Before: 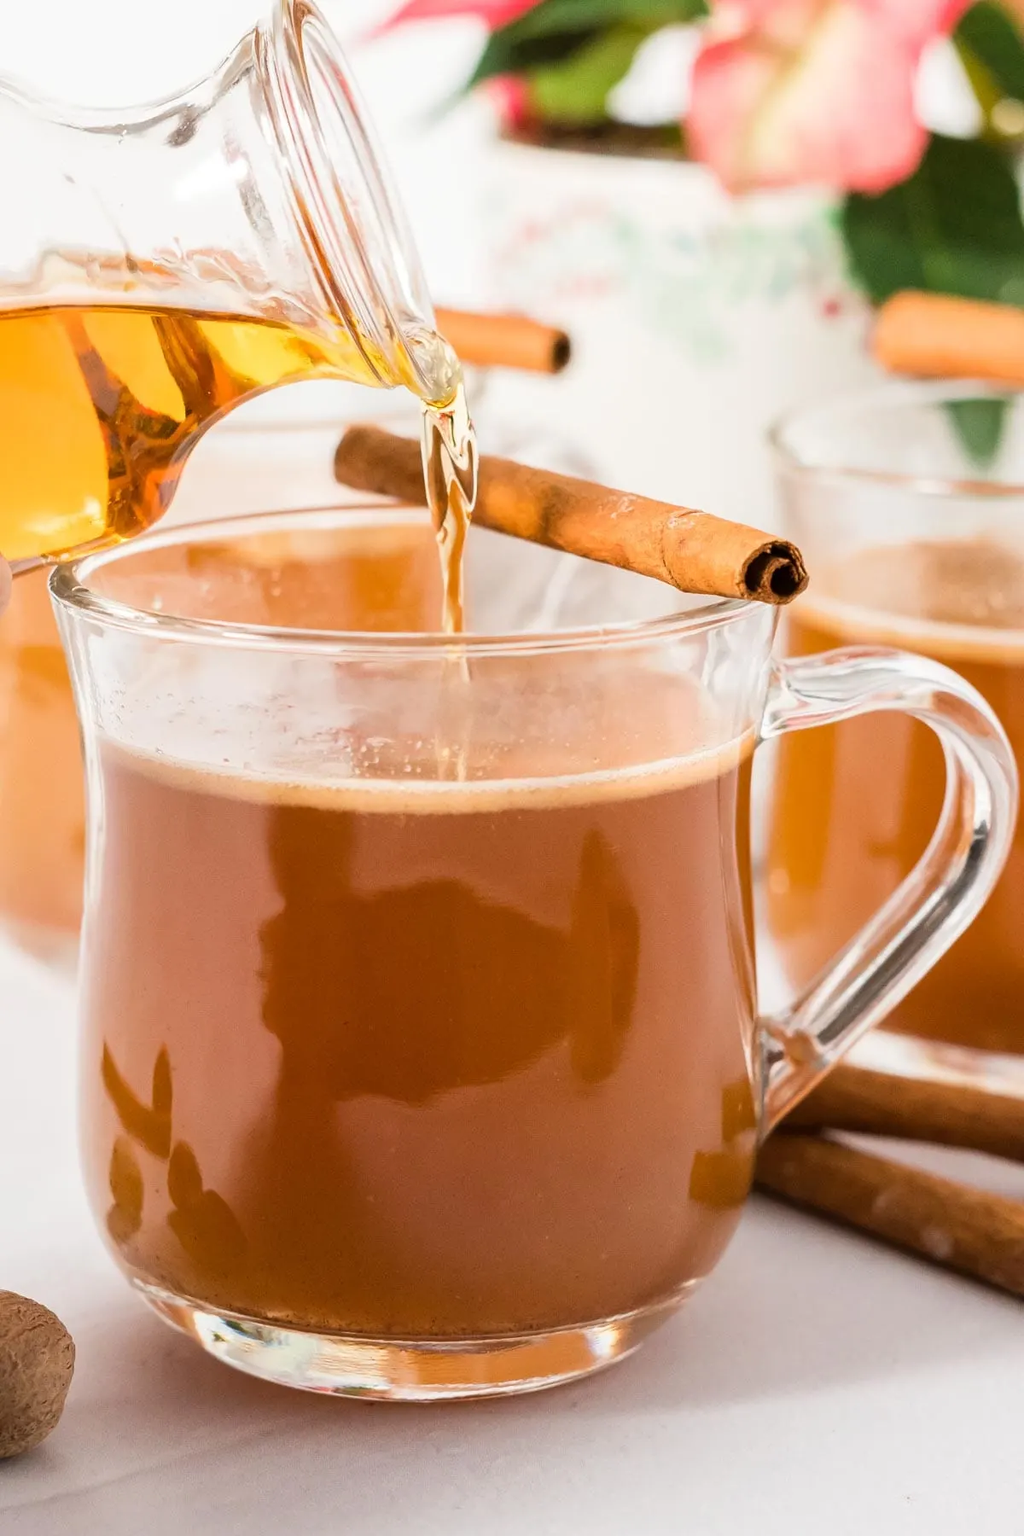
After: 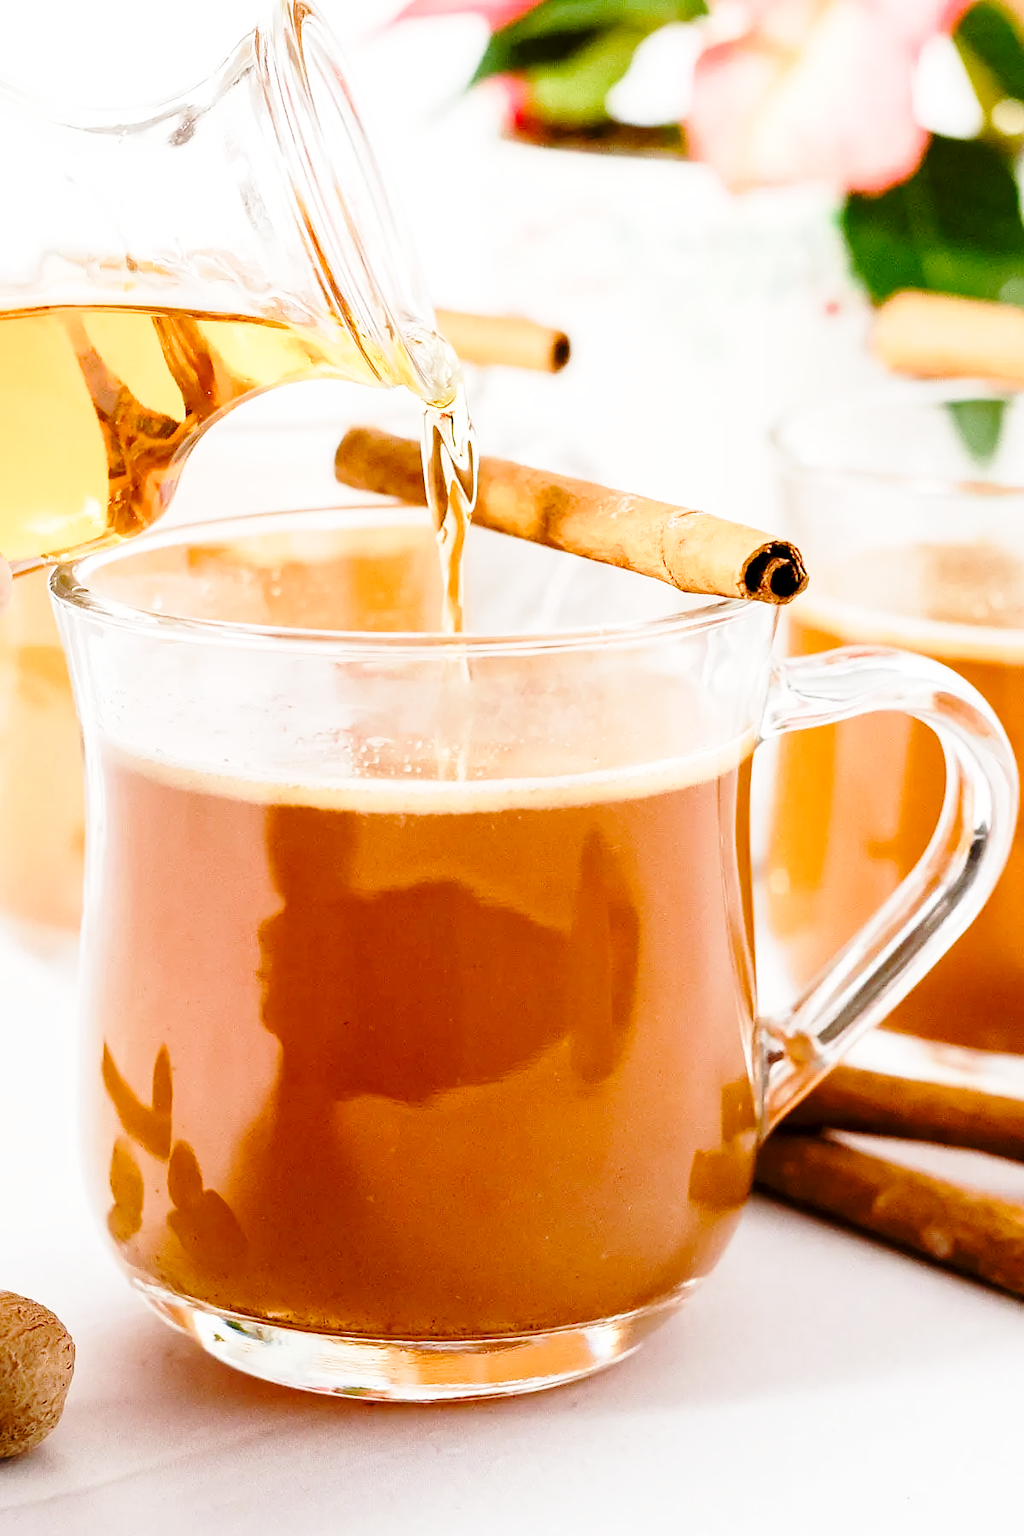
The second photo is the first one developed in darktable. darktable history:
sharpen: radius 0.97, amount 0.615
base curve: curves: ch0 [(0, 0) (0.028, 0.03) (0.121, 0.232) (0.46, 0.748) (0.859, 0.968) (1, 1)], preserve colors none
color balance rgb: global offset › luminance -0.507%, perceptual saturation grading › global saturation 20%, perceptual saturation grading › highlights -49.023%, perceptual saturation grading › shadows 25.502%, global vibrance 11.557%, contrast 4.966%
